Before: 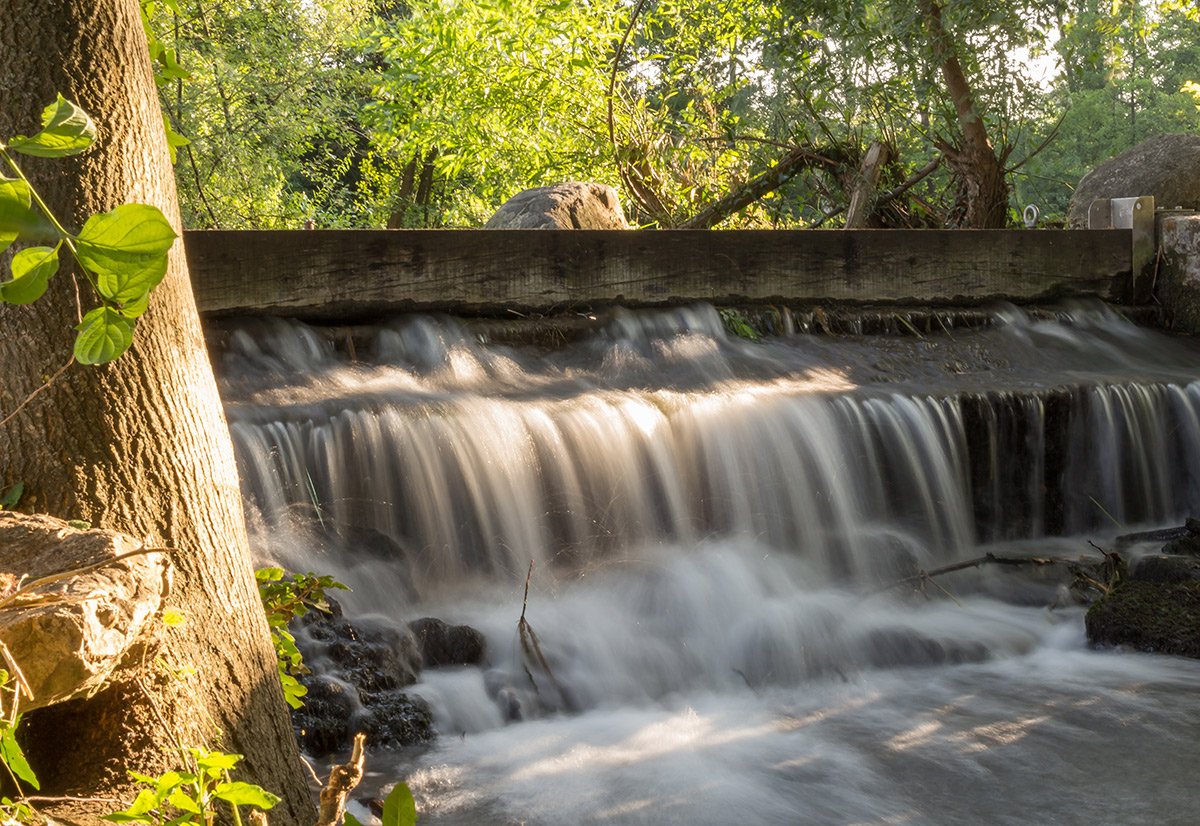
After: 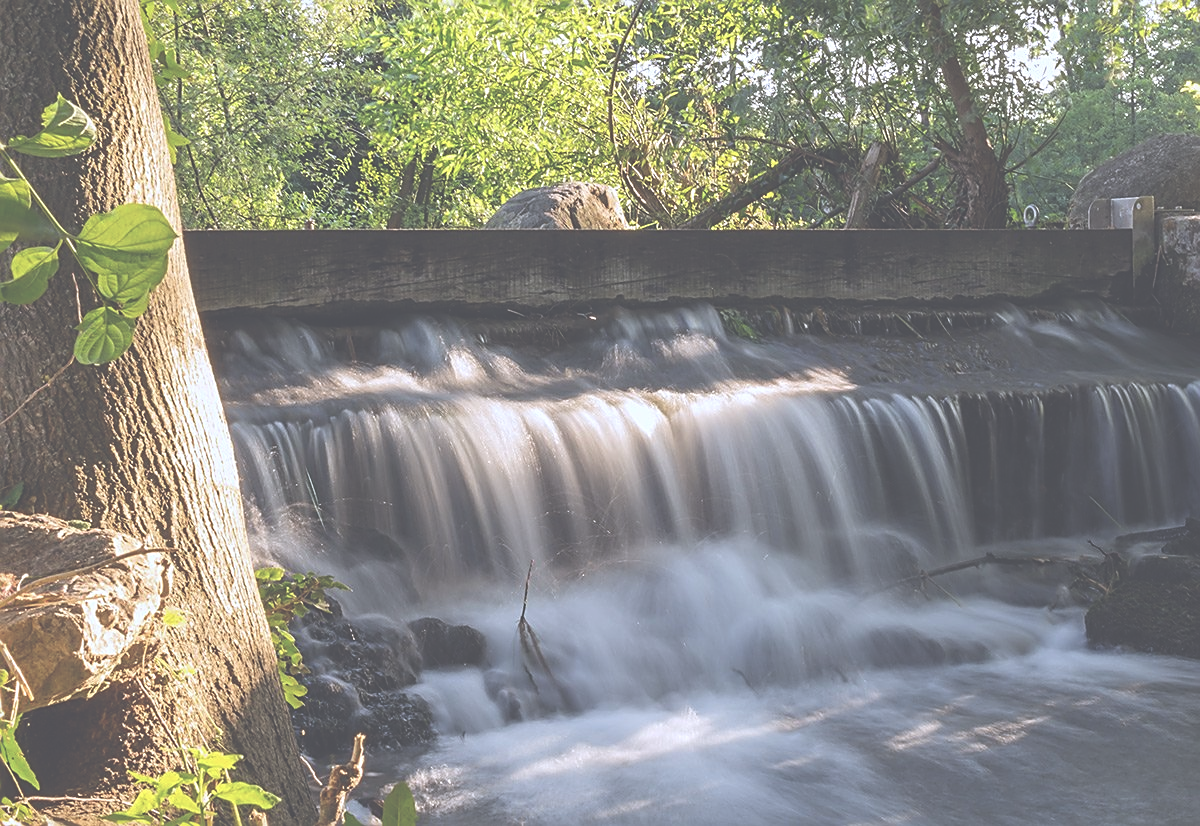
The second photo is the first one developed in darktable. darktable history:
white balance: red 0.976, blue 1.04
color calibration: illuminant as shot in camera, x 0.358, y 0.373, temperature 4628.91 K
sharpen: on, module defaults
tone equalizer: on, module defaults
exposure: black level correction -0.087, compensate highlight preservation false
color balance rgb: linear chroma grading › global chroma -0.67%, saturation formula JzAzBz (2021)
